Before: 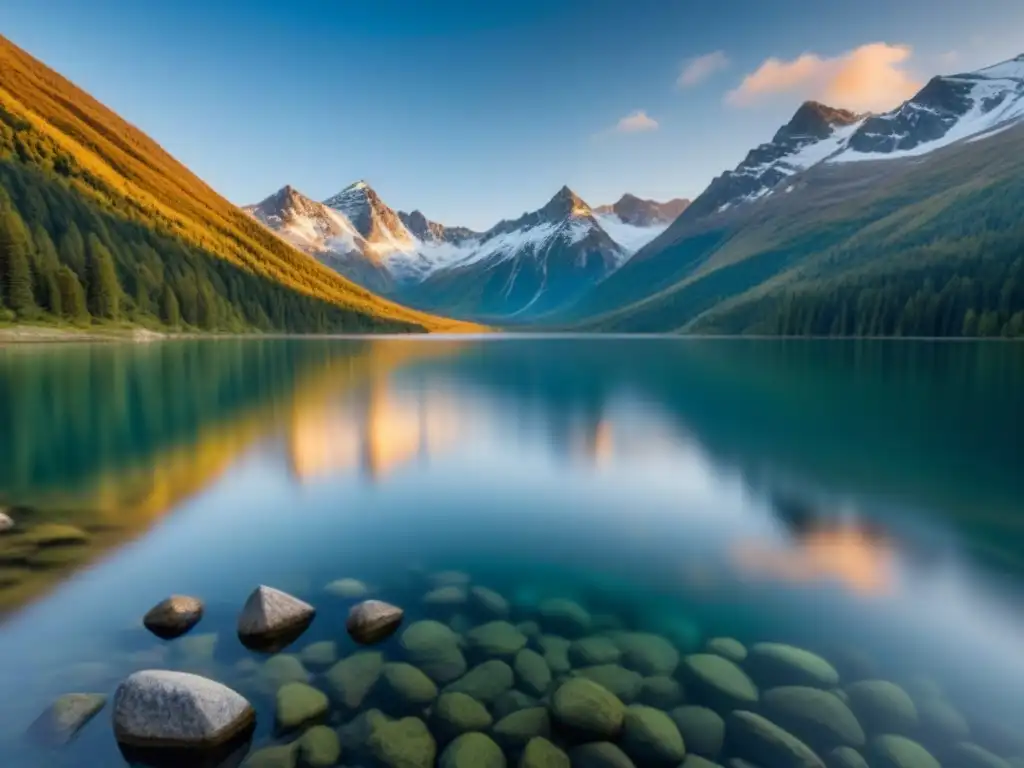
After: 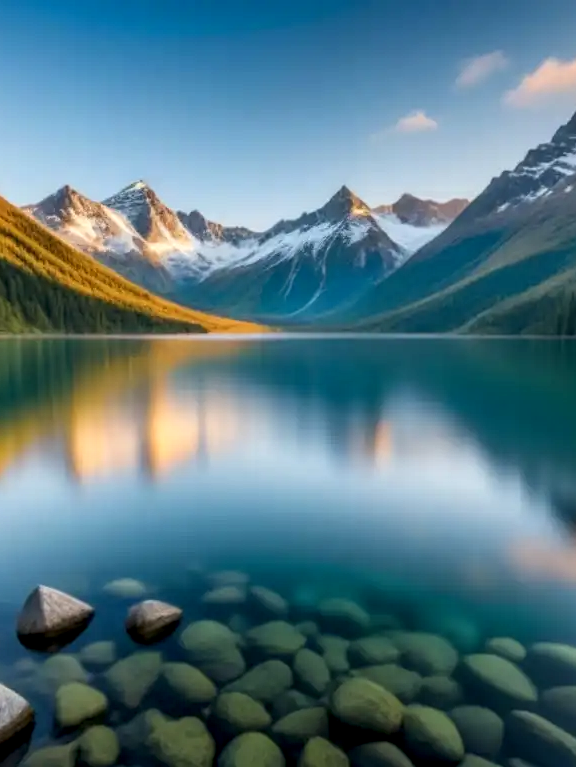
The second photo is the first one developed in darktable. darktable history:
crop: left 21.587%, right 22.102%, bottom 0.001%
local contrast: detail 130%
